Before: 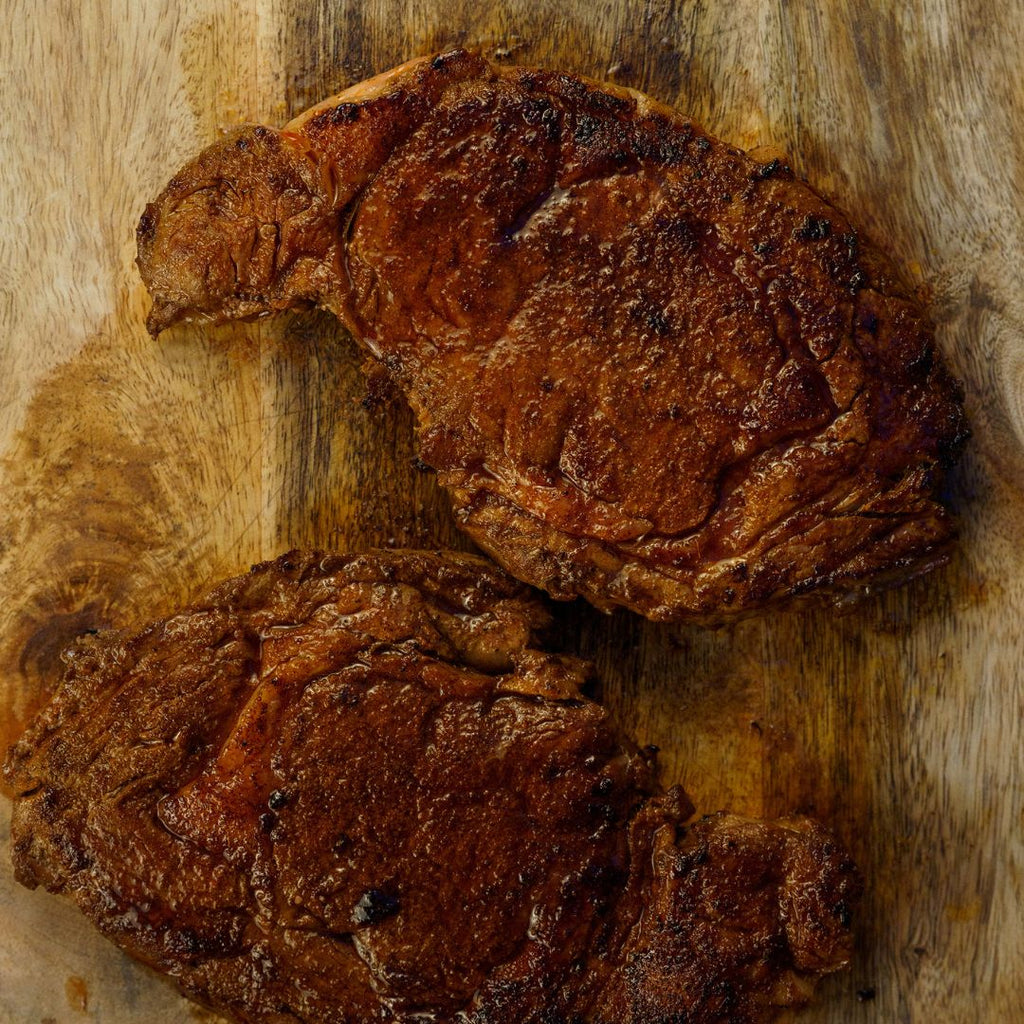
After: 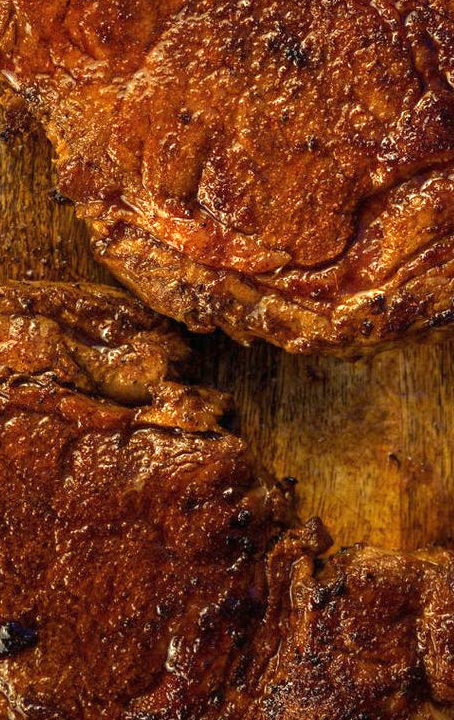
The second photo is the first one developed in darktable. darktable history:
exposure: black level correction 0, exposure 1.2 EV, compensate exposure bias true, compensate highlight preservation false
crop: left 35.432%, top 26.233%, right 20.145%, bottom 3.432%
